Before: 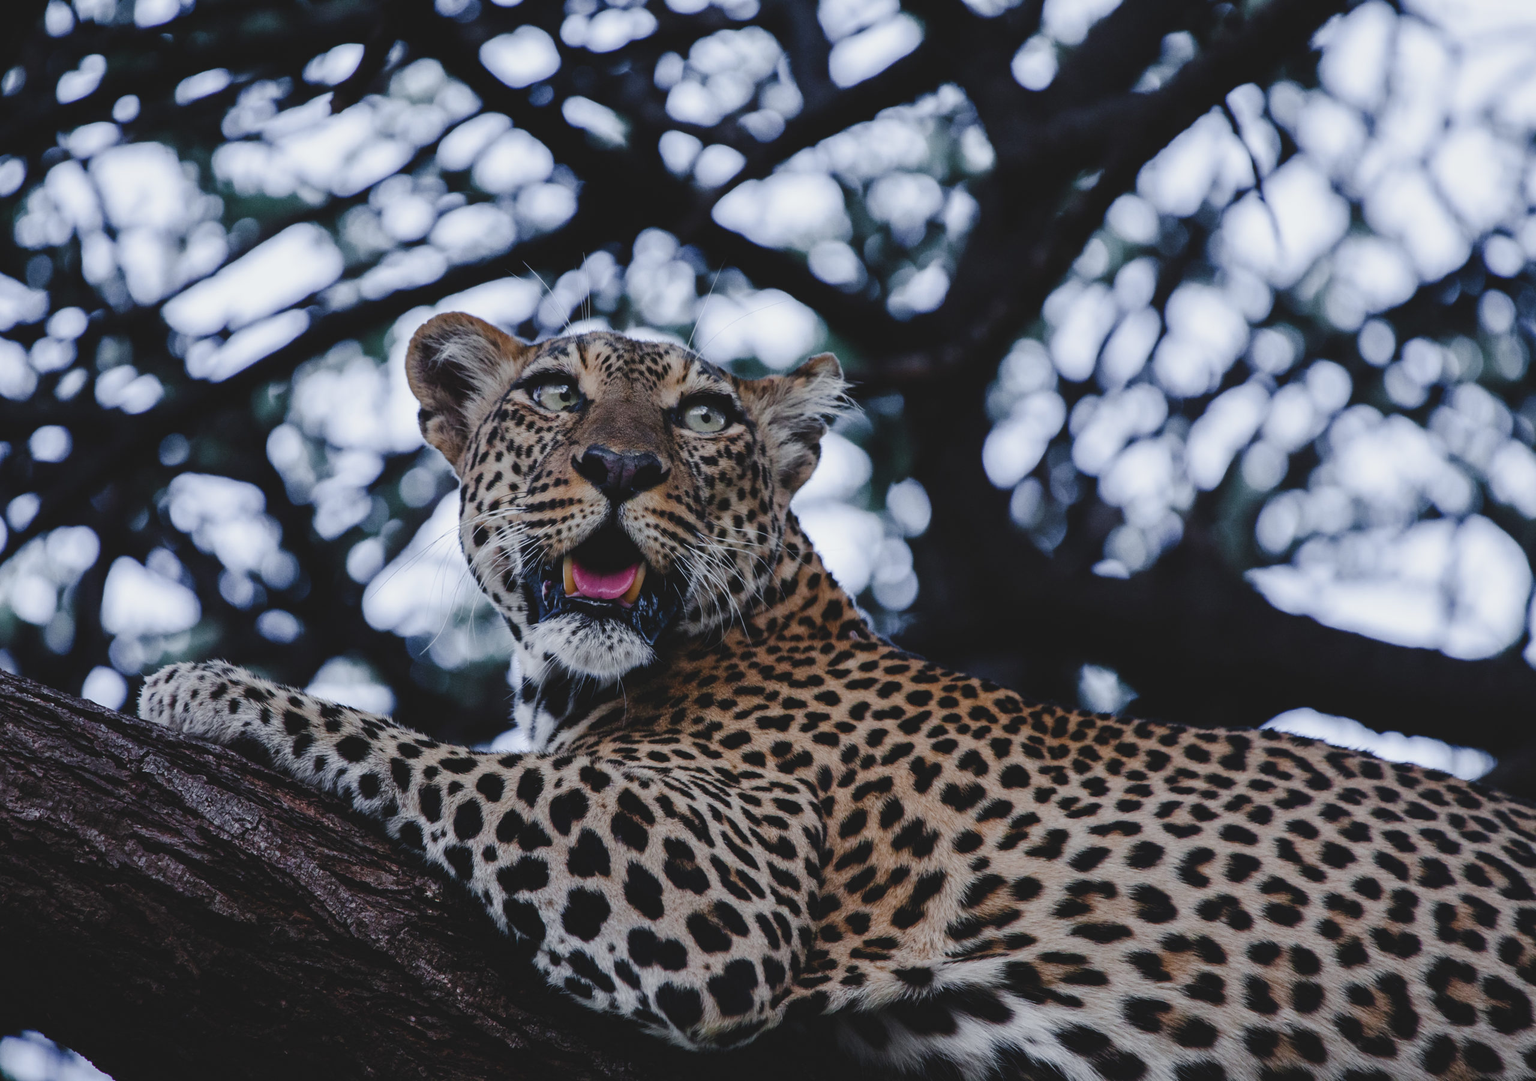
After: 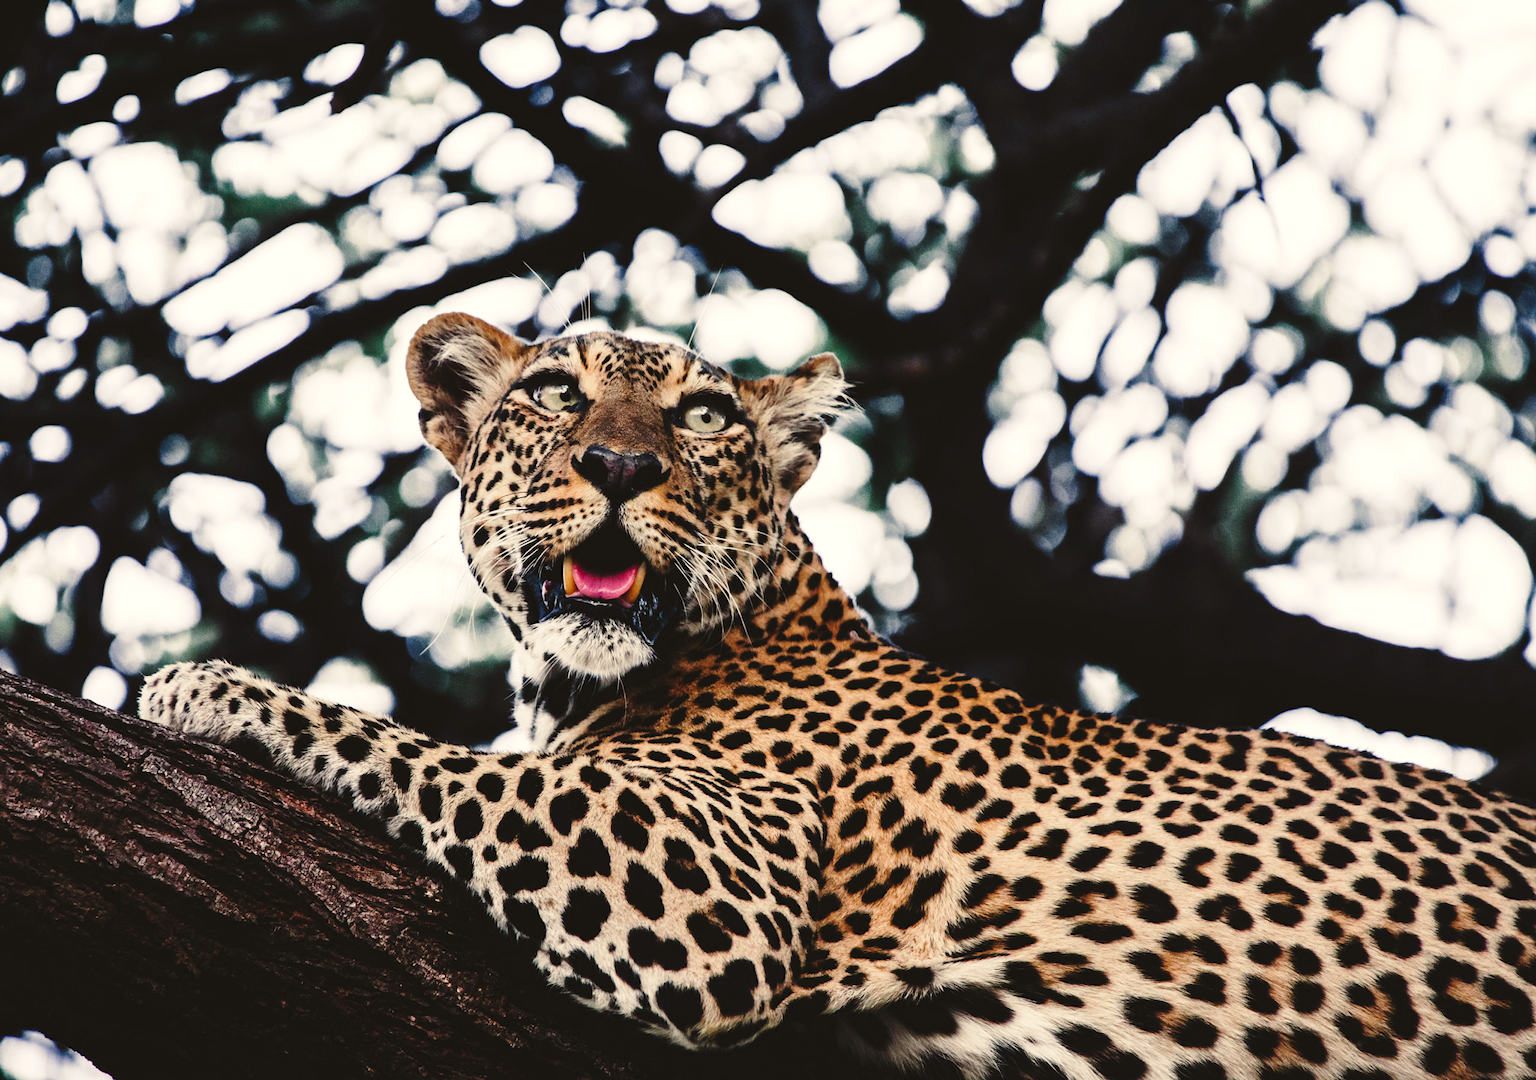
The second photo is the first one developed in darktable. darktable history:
base curve: curves: ch0 [(0, 0) (0.028, 0.03) (0.121, 0.232) (0.46, 0.748) (0.859, 0.968) (1, 1)], preserve colors none
white balance: red 1.138, green 0.996, blue 0.812
tone equalizer: -8 EV -0.417 EV, -7 EV -0.389 EV, -6 EV -0.333 EV, -5 EV -0.222 EV, -3 EV 0.222 EV, -2 EV 0.333 EV, -1 EV 0.389 EV, +0 EV 0.417 EV, edges refinement/feathering 500, mask exposure compensation -1.57 EV, preserve details no
